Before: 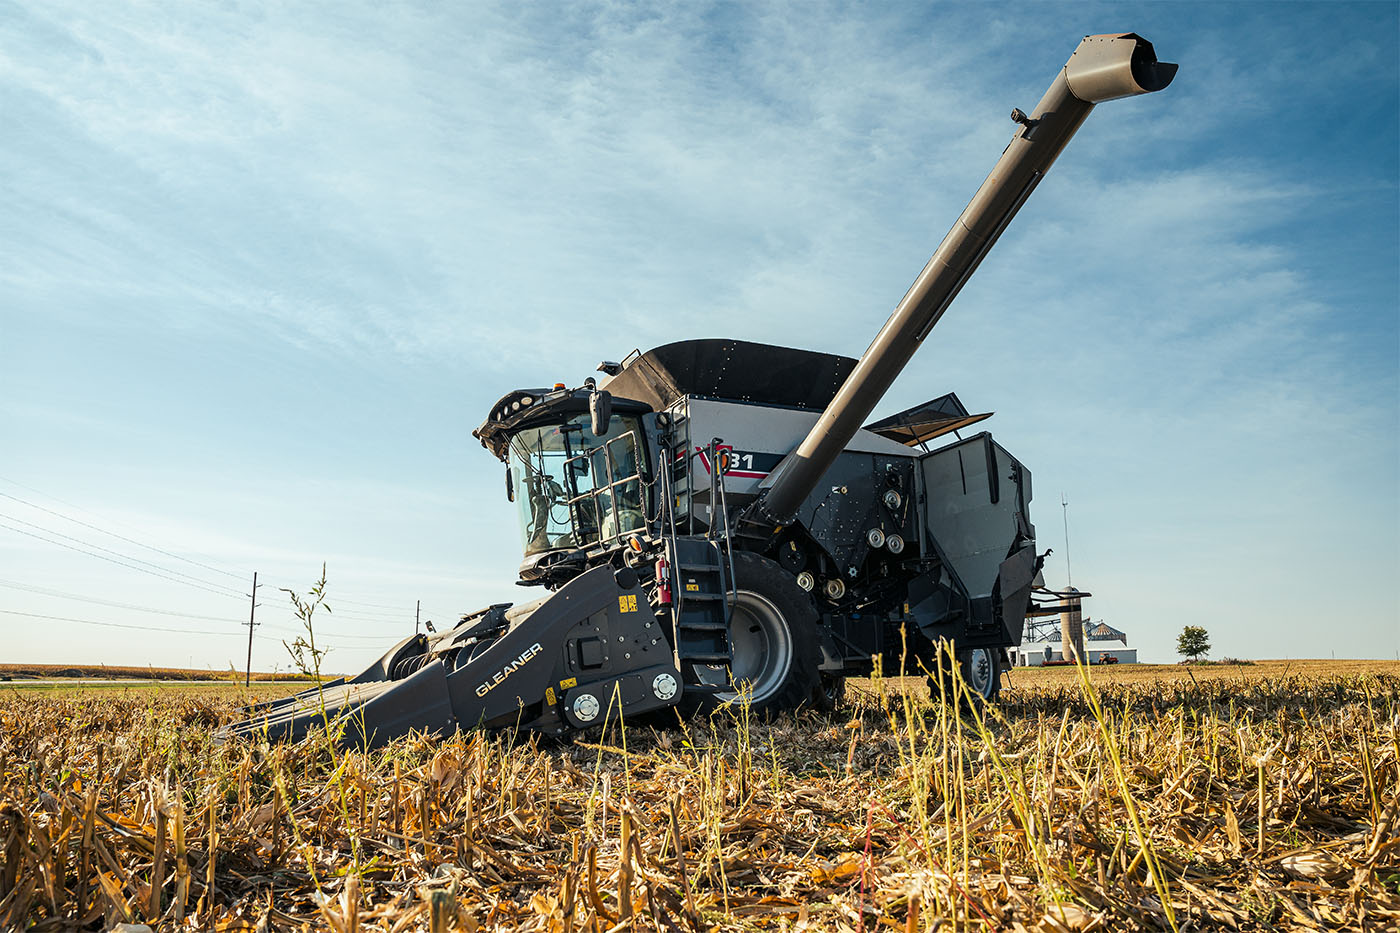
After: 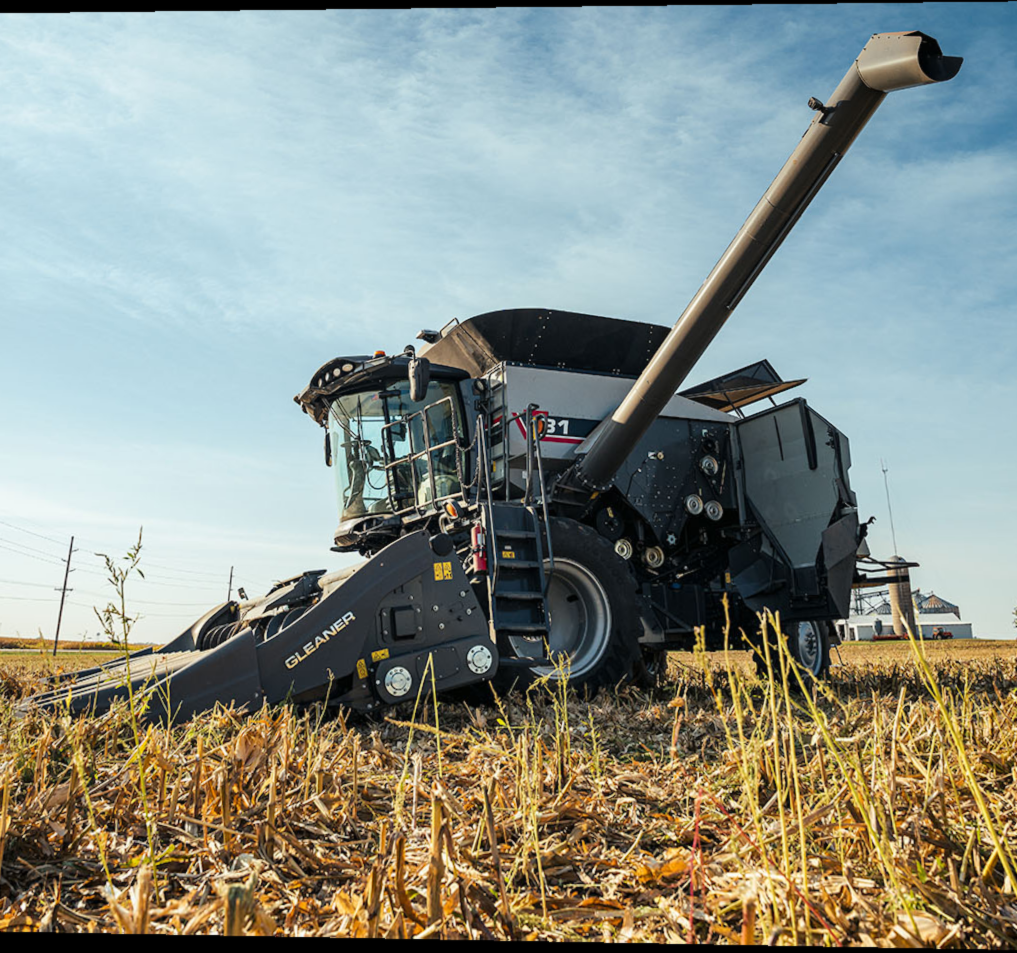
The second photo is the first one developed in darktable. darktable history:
lowpass: radius 0.5, unbound 0
crop and rotate: left 15.055%, right 18.278%
rotate and perspective: rotation 0.128°, lens shift (vertical) -0.181, lens shift (horizontal) -0.044, shear 0.001, automatic cropping off
